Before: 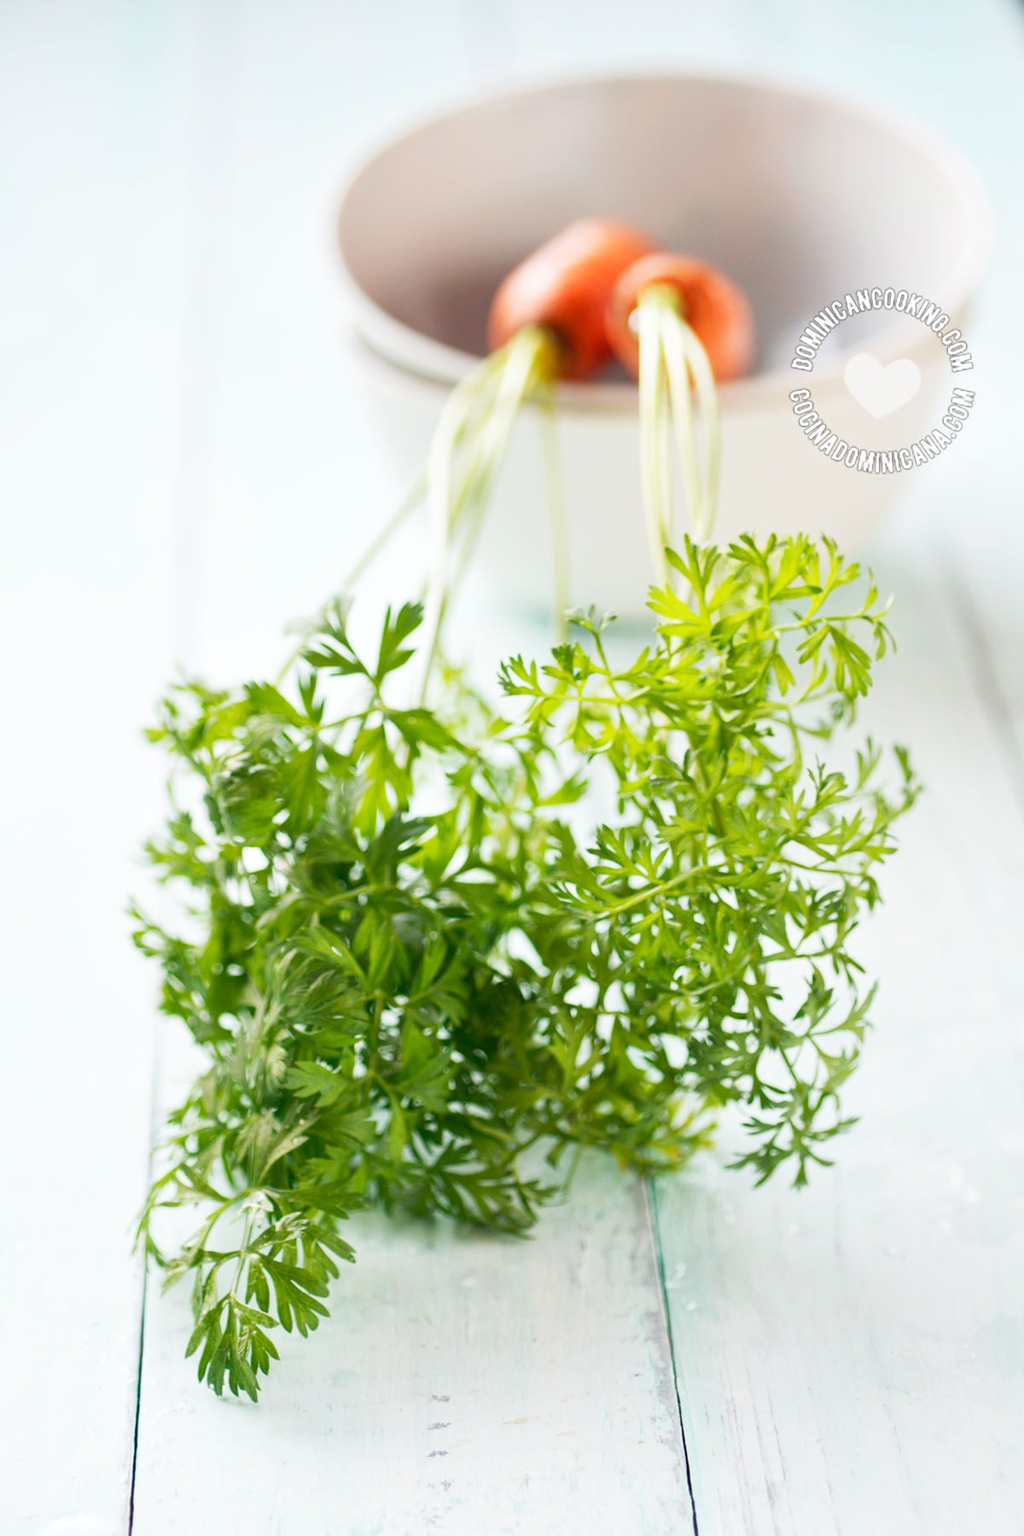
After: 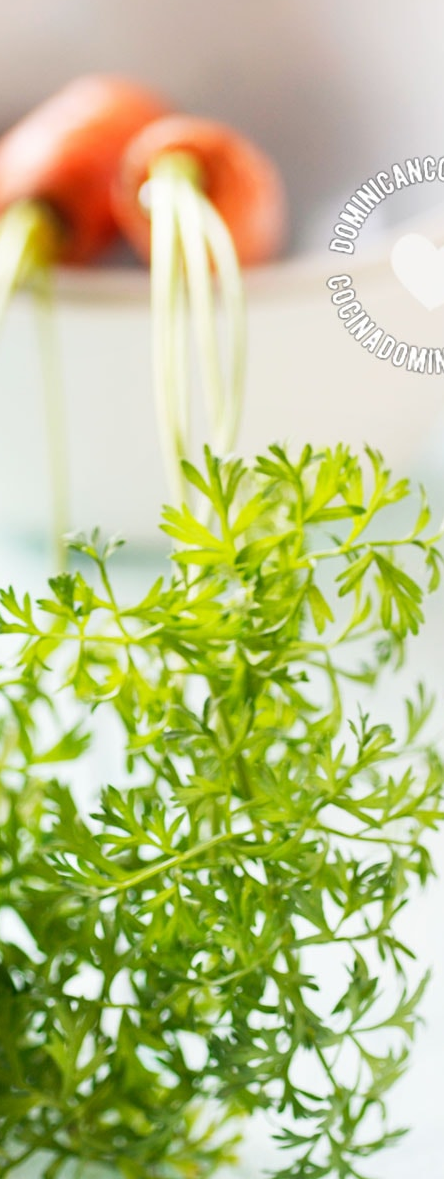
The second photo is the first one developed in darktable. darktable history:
crop and rotate: left 49.898%, top 10.101%, right 13.065%, bottom 24.35%
tone equalizer: smoothing diameter 2.2%, edges refinement/feathering 24.72, mask exposure compensation -1.57 EV, filter diffusion 5
